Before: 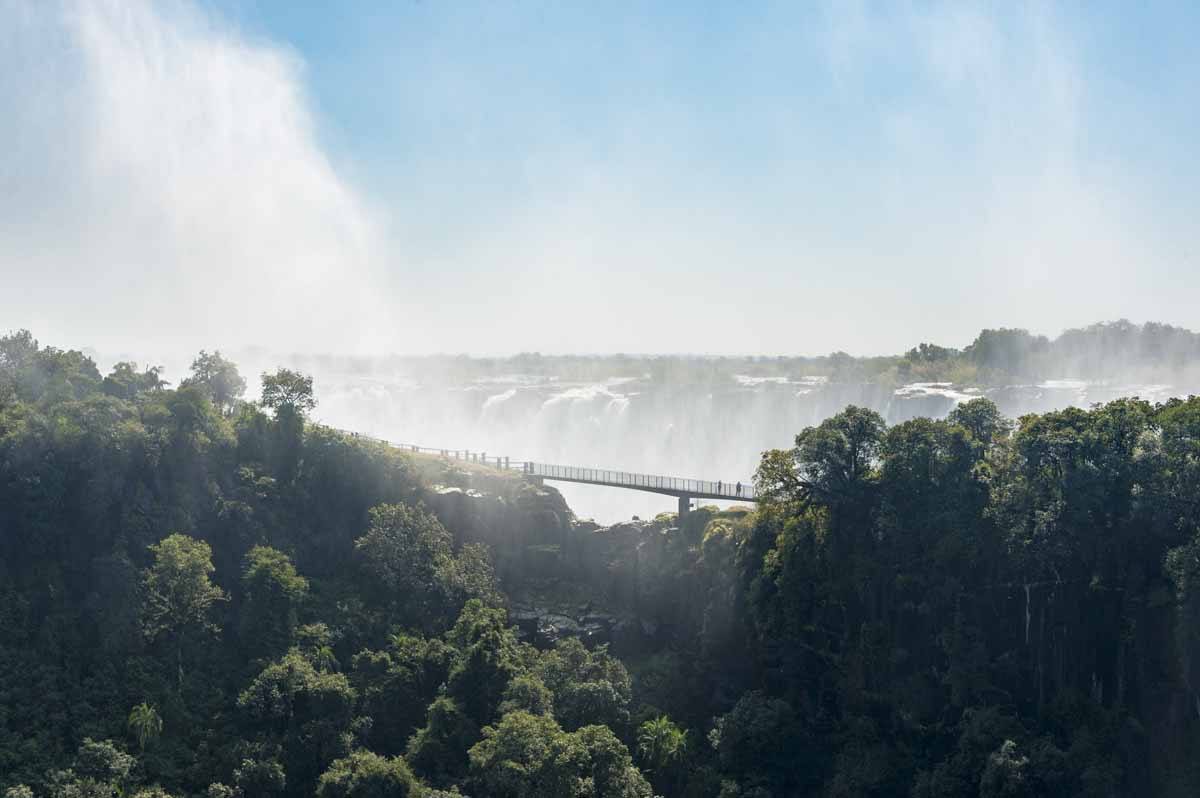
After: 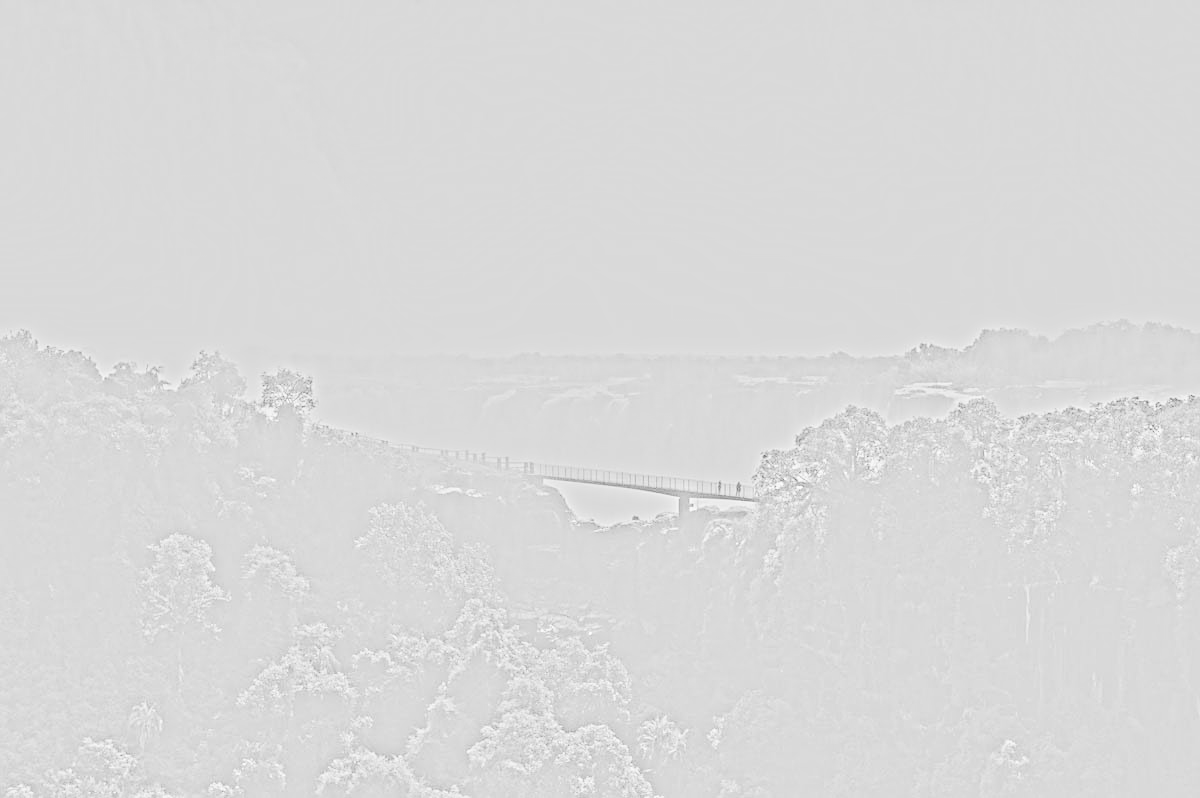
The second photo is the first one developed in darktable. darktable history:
base curve: curves: ch0 [(0, 0) (0.036, 0.037) (0.121, 0.228) (0.46, 0.76) (0.859, 0.983) (1, 1)], preserve colors none
highpass: sharpness 25.84%, contrast boost 14.94%
contrast brightness saturation: brightness 1
sharpen: on, module defaults
